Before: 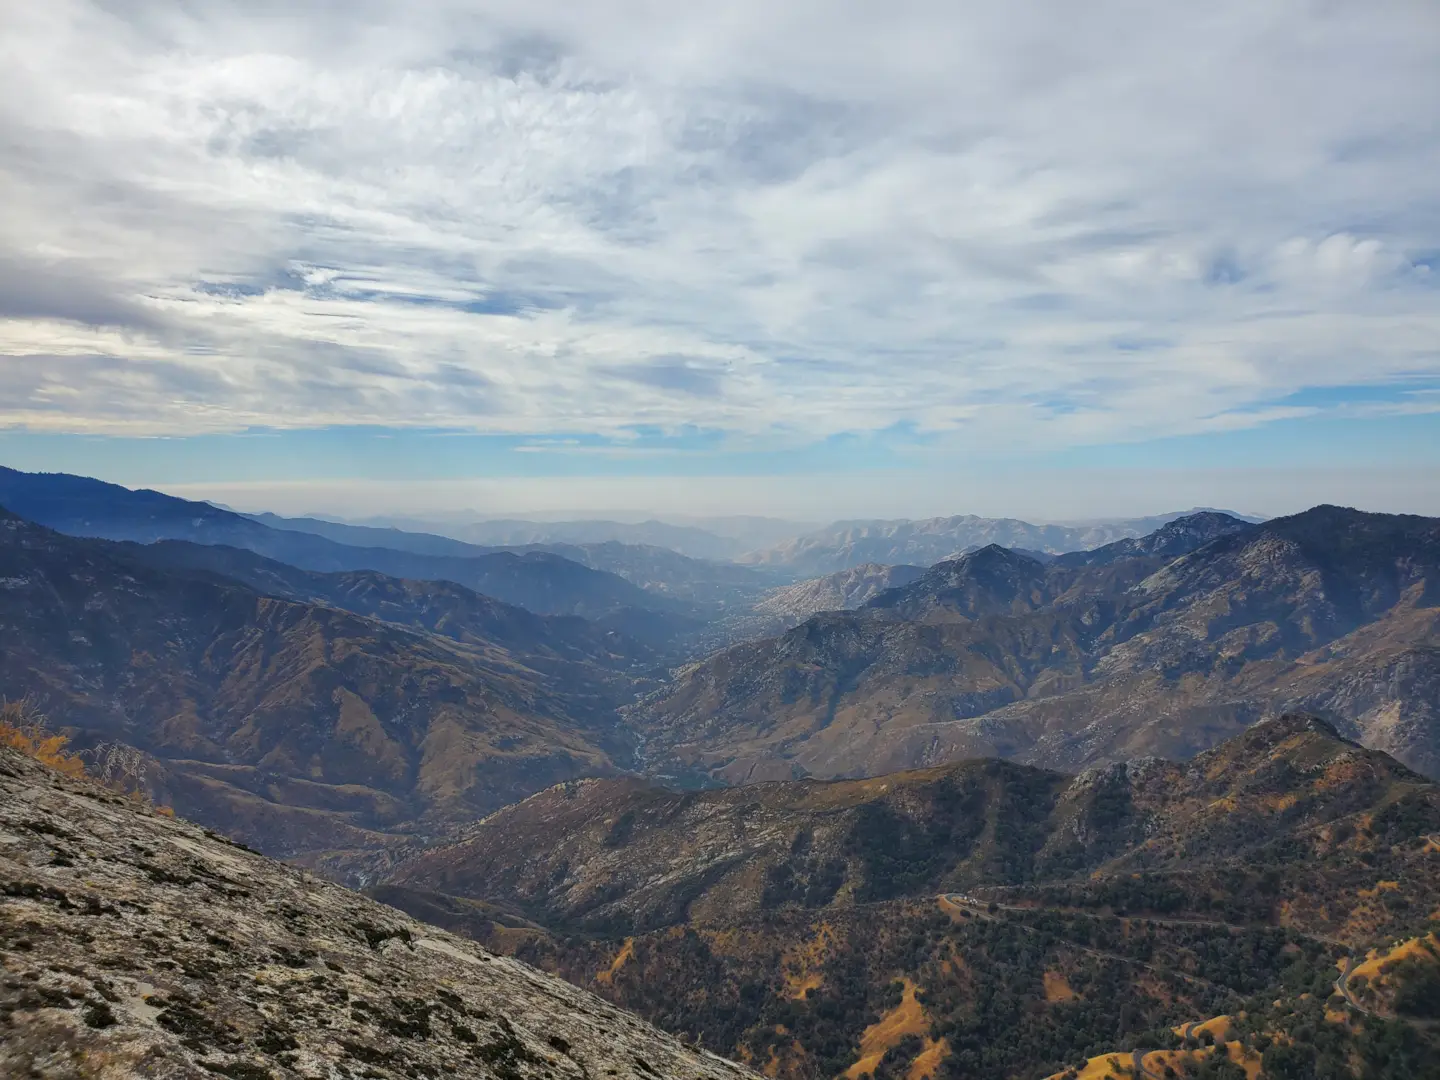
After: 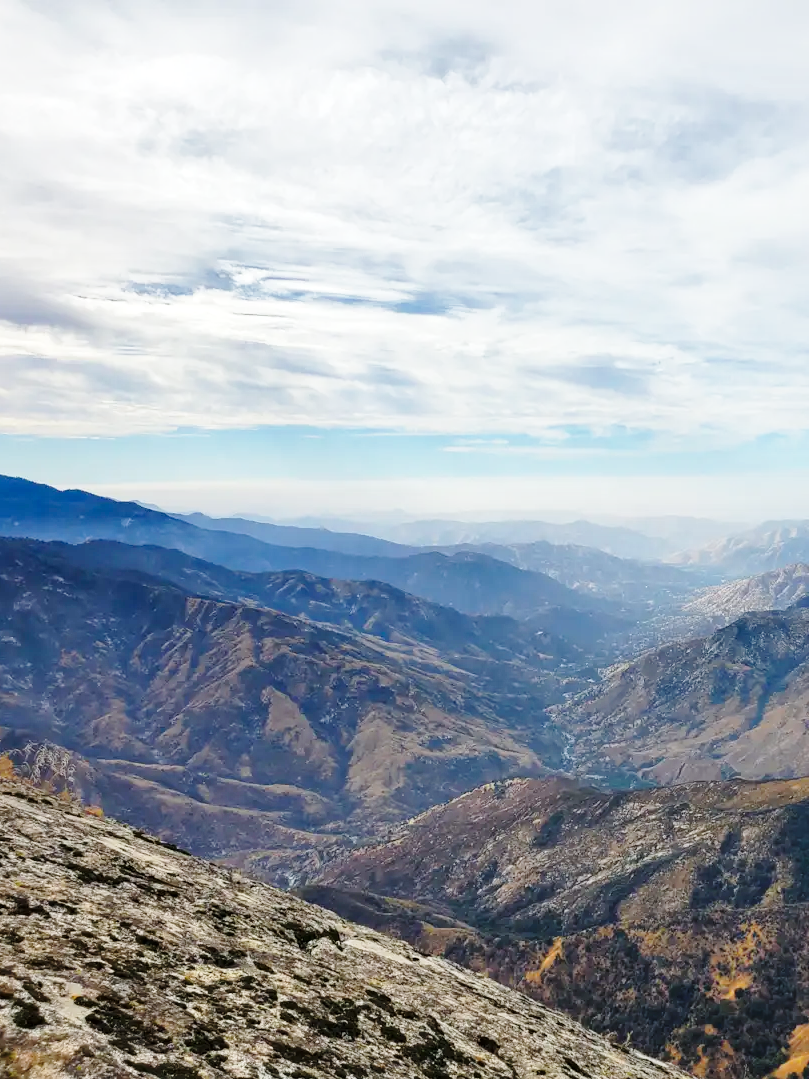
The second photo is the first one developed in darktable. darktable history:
local contrast: mode bilateral grid, contrast 20, coarseness 51, detail 128%, midtone range 0.2
crop: left 4.977%, right 38.775%
base curve: curves: ch0 [(0, 0) (0.028, 0.03) (0.121, 0.232) (0.46, 0.748) (0.859, 0.968) (1, 1)], preserve colors none
